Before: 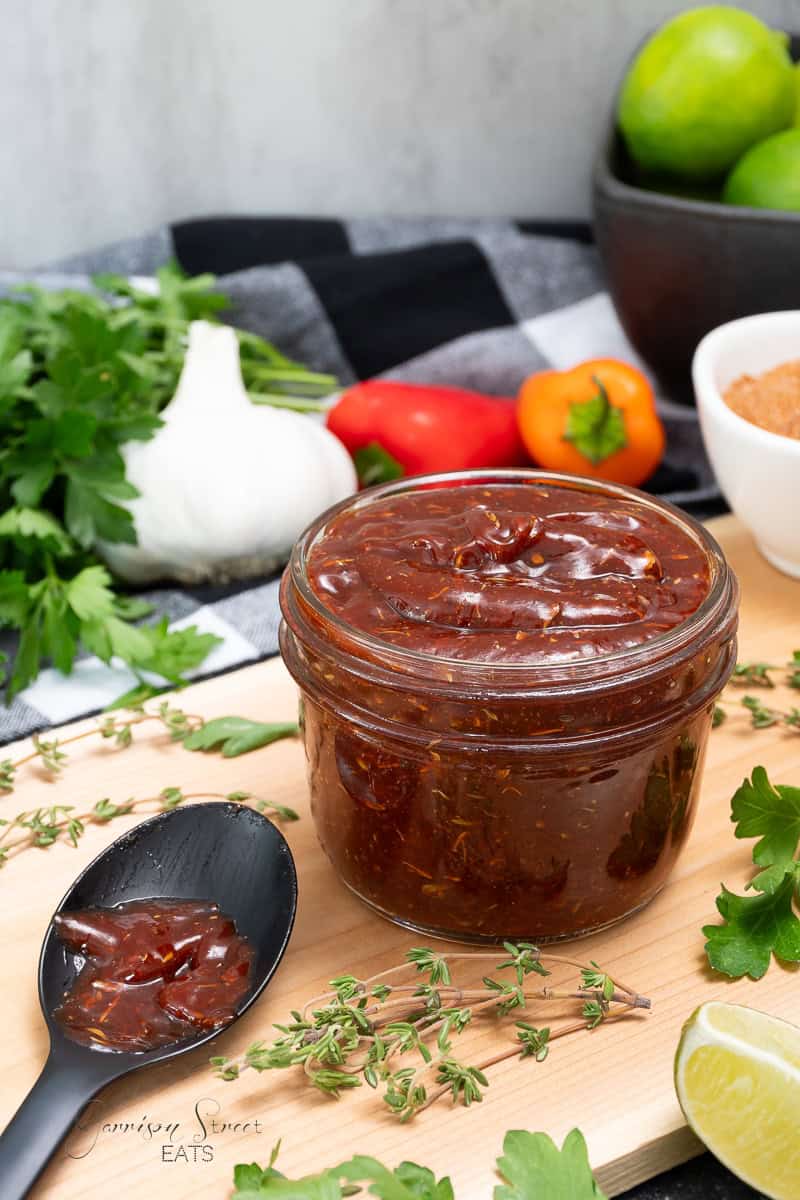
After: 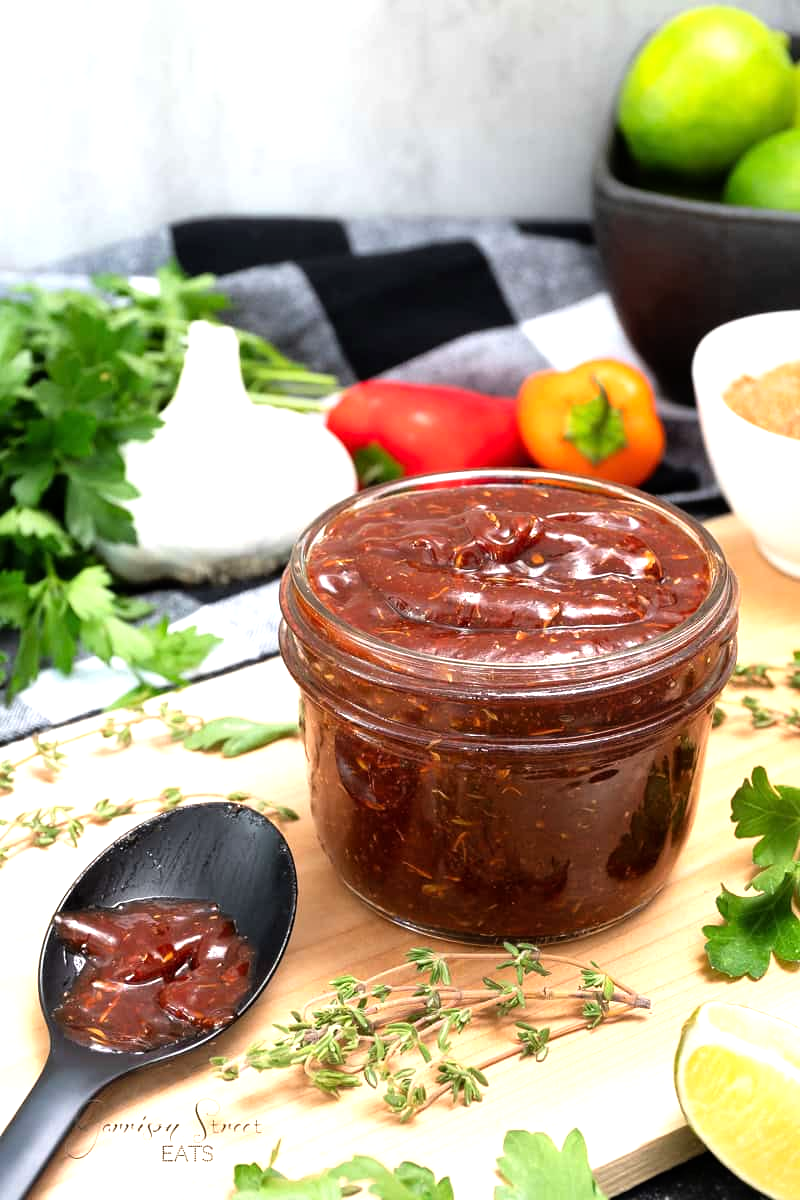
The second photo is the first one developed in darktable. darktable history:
tone equalizer: -8 EV -0.766 EV, -7 EV -0.713 EV, -6 EV -0.584 EV, -5 EV -0.403 EV, -3 EV 0.399 EV, -2 EV 0.6 EV, -1 EV 0.692 EV, +0 EV 0.733 EV
